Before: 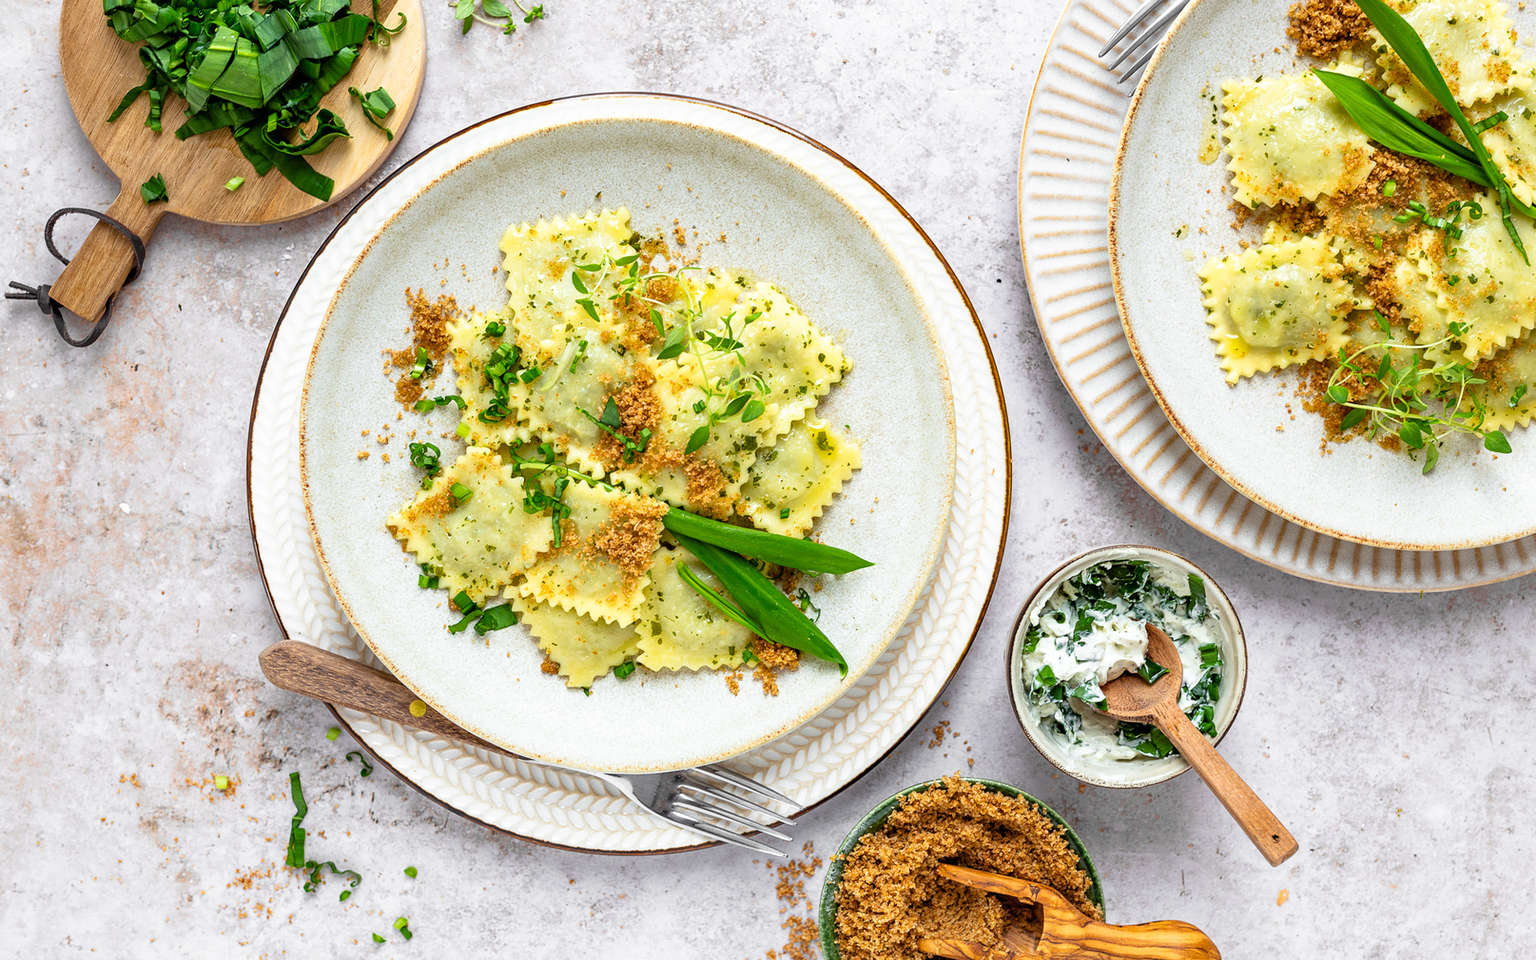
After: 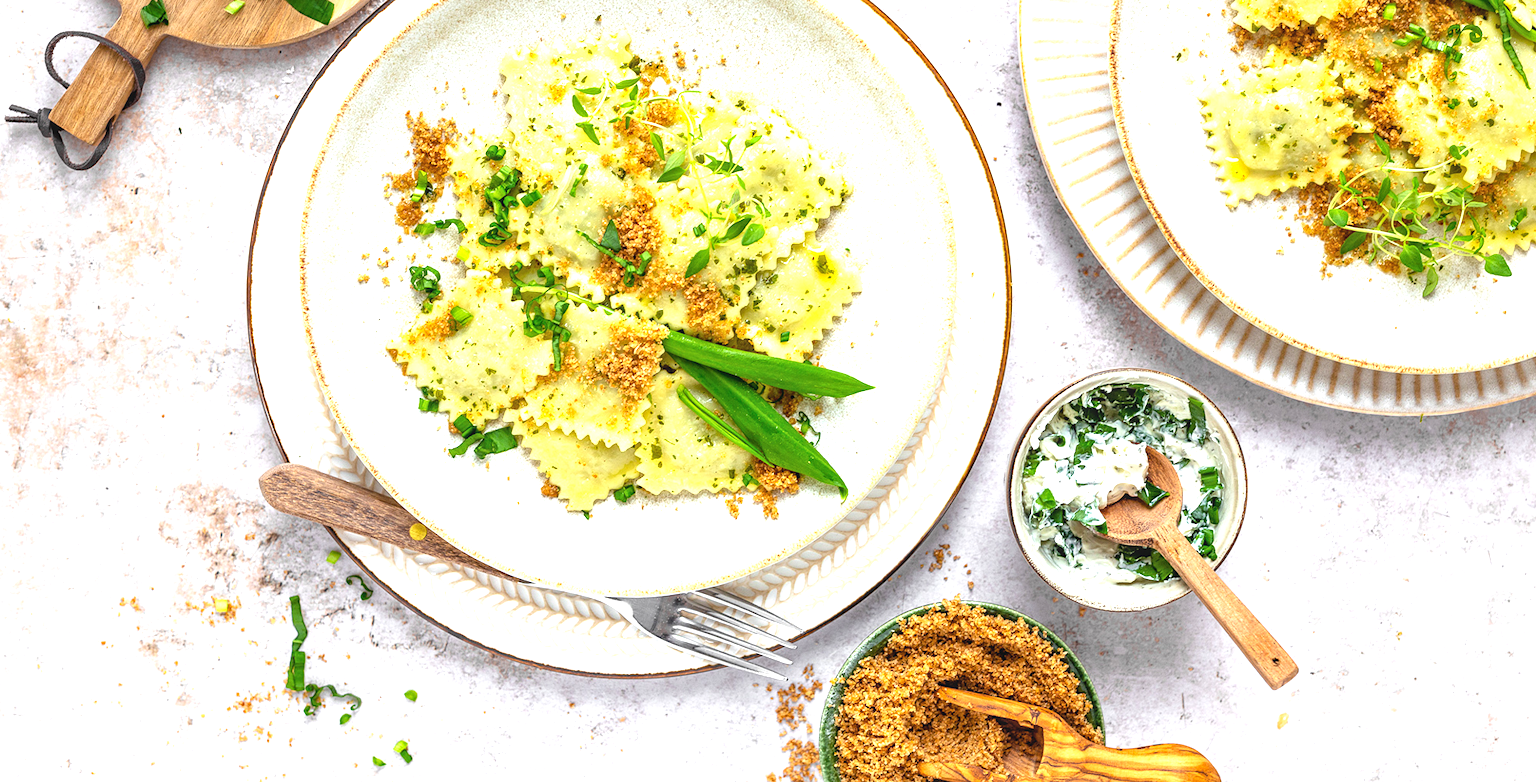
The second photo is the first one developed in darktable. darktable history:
crop and rotate: top 18.468%
exposure: exposure 0.701 EV, compensate highlight preservation false
local contrast: detail 109%
